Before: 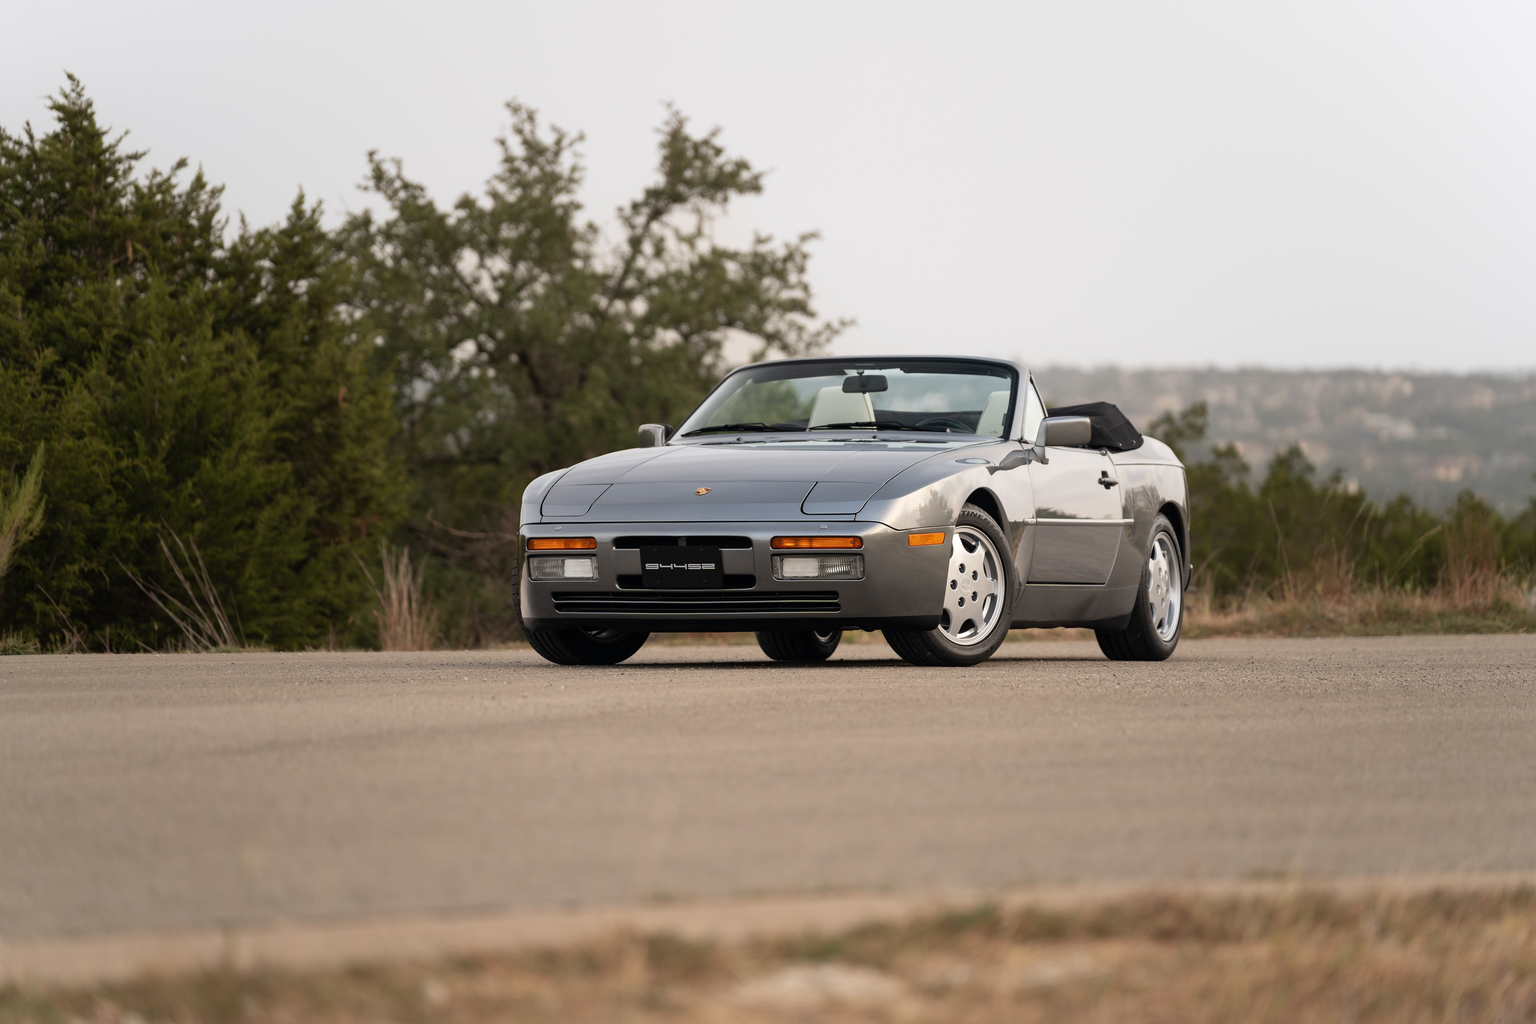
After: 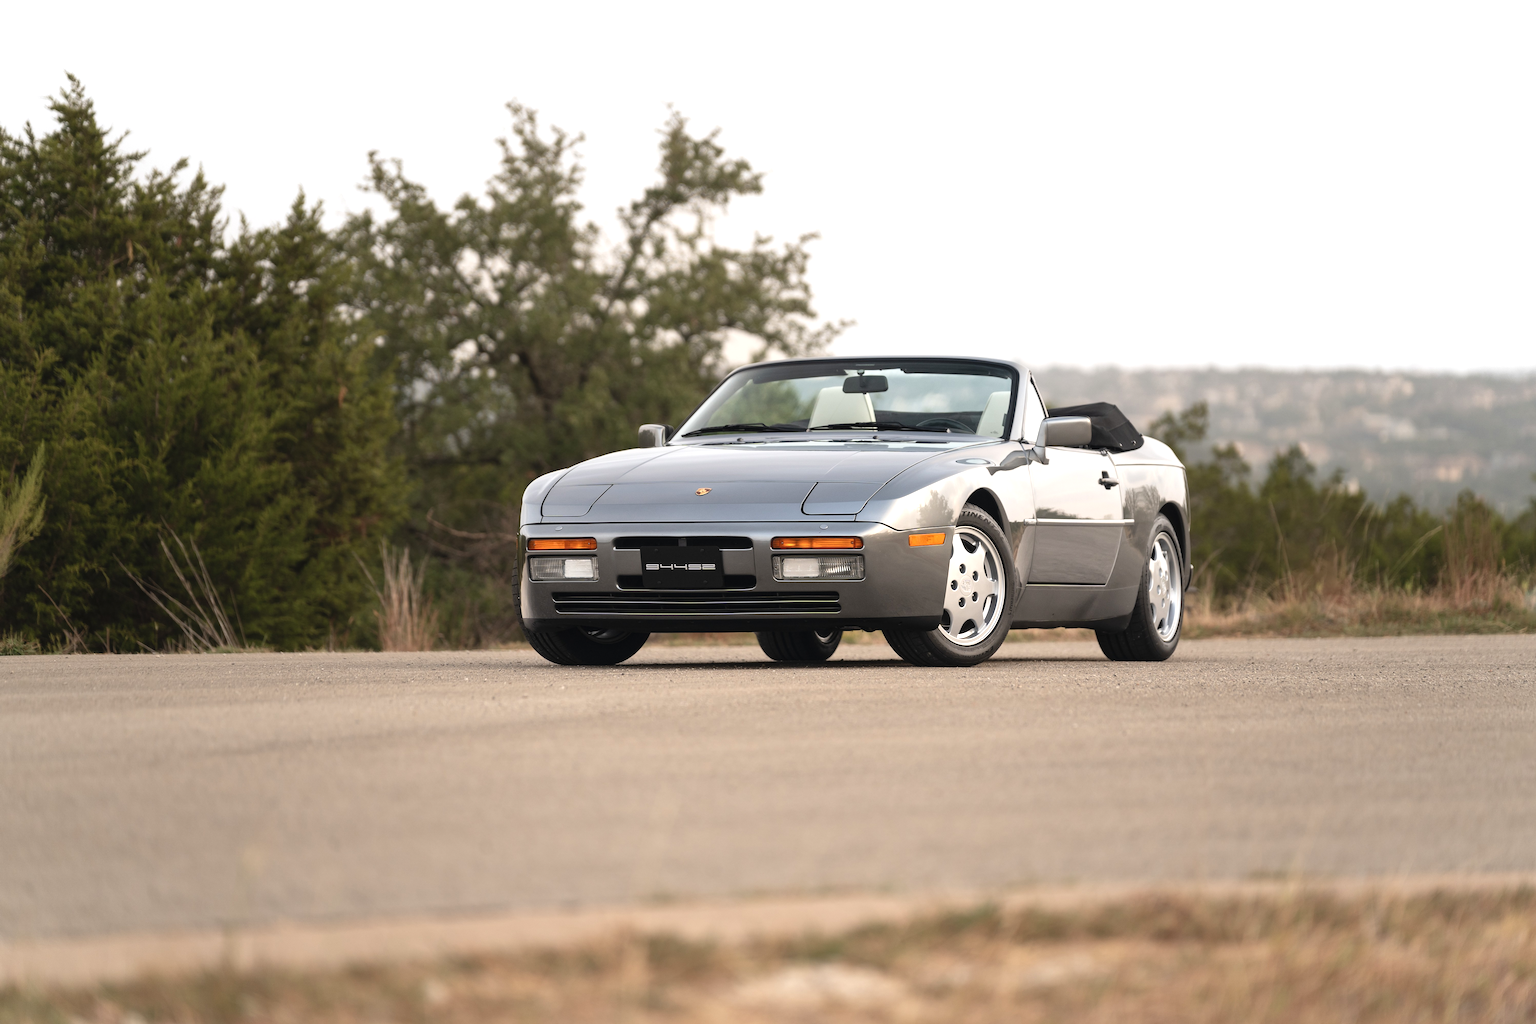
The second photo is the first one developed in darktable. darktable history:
color calibration: gray › normalize channels true, illuminant same as pipeline (D50), adaptation none (bypass), x 0.334, y 0.334, temperature 5020.56 K, gamut compression 0.005
exposure: black level correction -0.002, exposure 0.548 EV, compensate exposure bias true, compensate highlight preservation false
contrast brightness saturation: saturation -0.045
